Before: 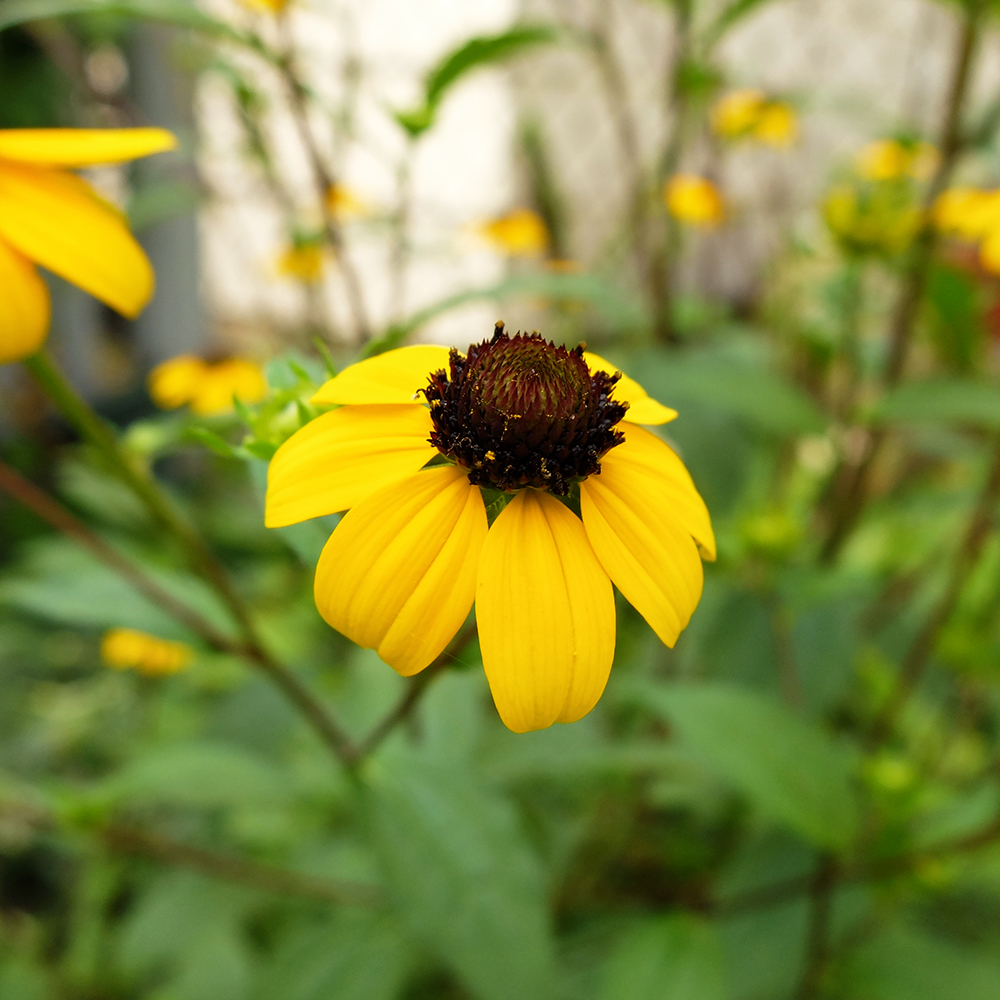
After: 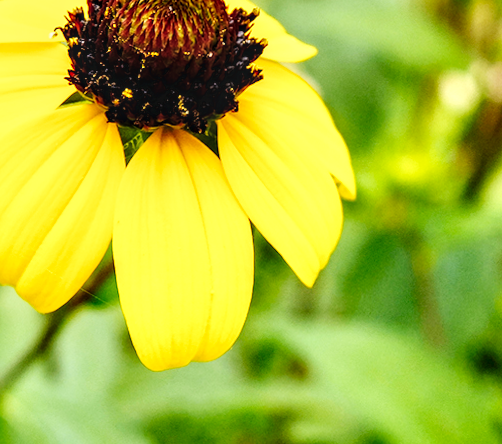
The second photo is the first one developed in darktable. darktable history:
local contrast: detail 150%
crop: left 35.03%, top 36.625%, right 14.663%, bottom 20.057%
base curve: curves: ch0 [(0, 0.003) (0.001, 0.002) (0.006, 0.004) (0.02, 0.022) (0.048, 0.086) (0.094, 0.234) (0.162, 0.431) (0.258, 0.629) (0.385, 0.8) (0.548, 0.918) (0.751, 0.988) (1, 1)], preserve colors none
rotate and perspective: lens shift (horizontal) -0.055, automatic cropping off
